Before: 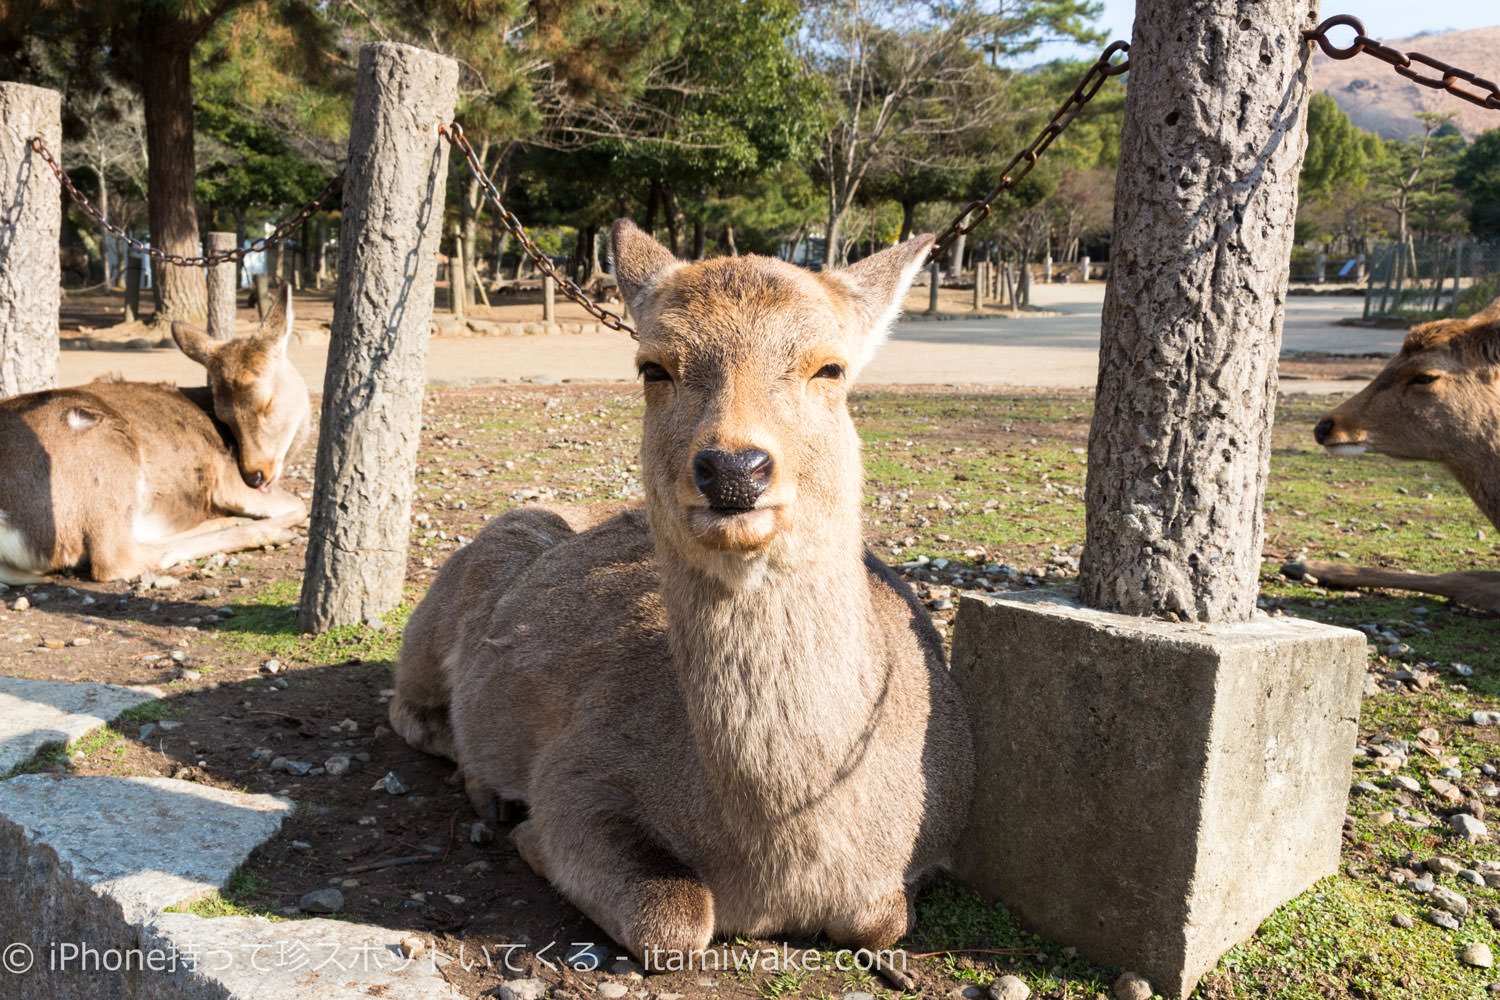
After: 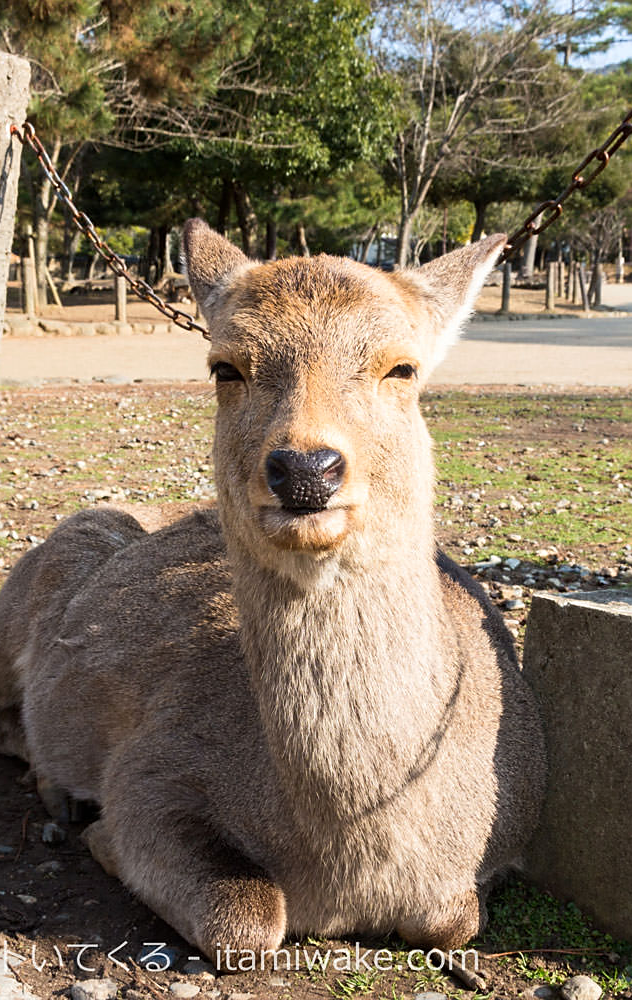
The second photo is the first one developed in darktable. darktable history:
crop: left 28.583%, right 29.231%
sharpen: radius 1.864, amount 0.398, threshold 1.271
contrast brightness saturation: contrast 0.08, saturation 0.02
